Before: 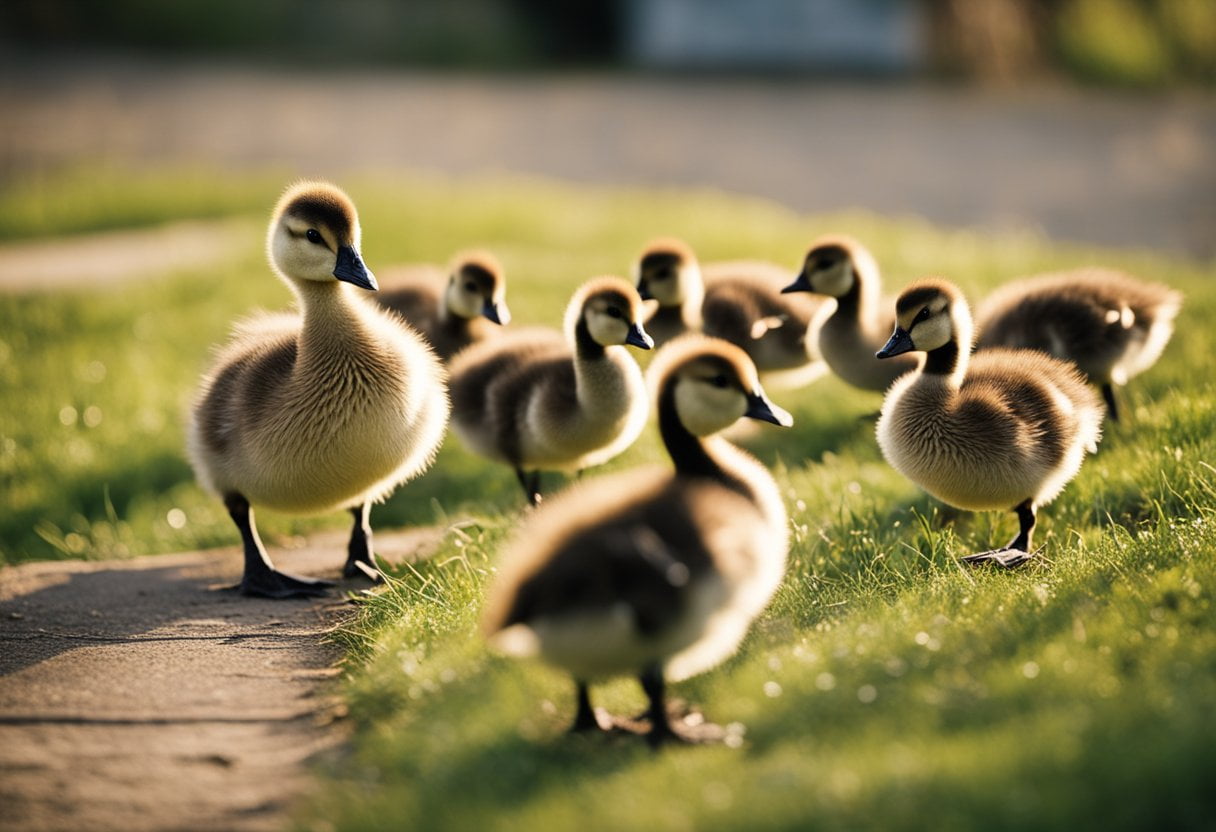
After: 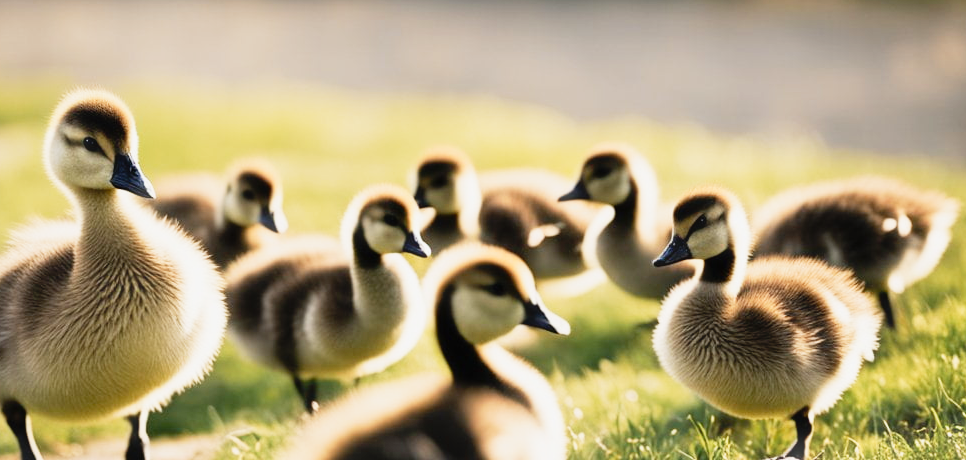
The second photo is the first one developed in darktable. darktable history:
tone curve: curves: ch0 [(0, 0.005) (0.103, 0.097) (0.18, 0.22) (0.378, 0.482) (0.504, 0.631) (0.663, 0.801) (0.834, 0.914) (1, 0.971)]; ch1 [(0, 0) (0.172, 0.123) (0.324, 0.253) (0.396, 0.388) (0.478, 0.461) (0.499, 0.498) (0.522, 0.528) (0.604, 0.692) (0.704, 0.818) (1, 1)]; ch2 [(0, 0) (0.411, 0.424) (0.496, 0.5) (0.515, 0.519) (0.555, 0.585) (0.628, 0.703) (1, 1)], preserve colors none
haze removal: strength -0.098, adaptive false
crop: left 18.394%, top 11.077%, right 2.14%, bottom 33.544%
